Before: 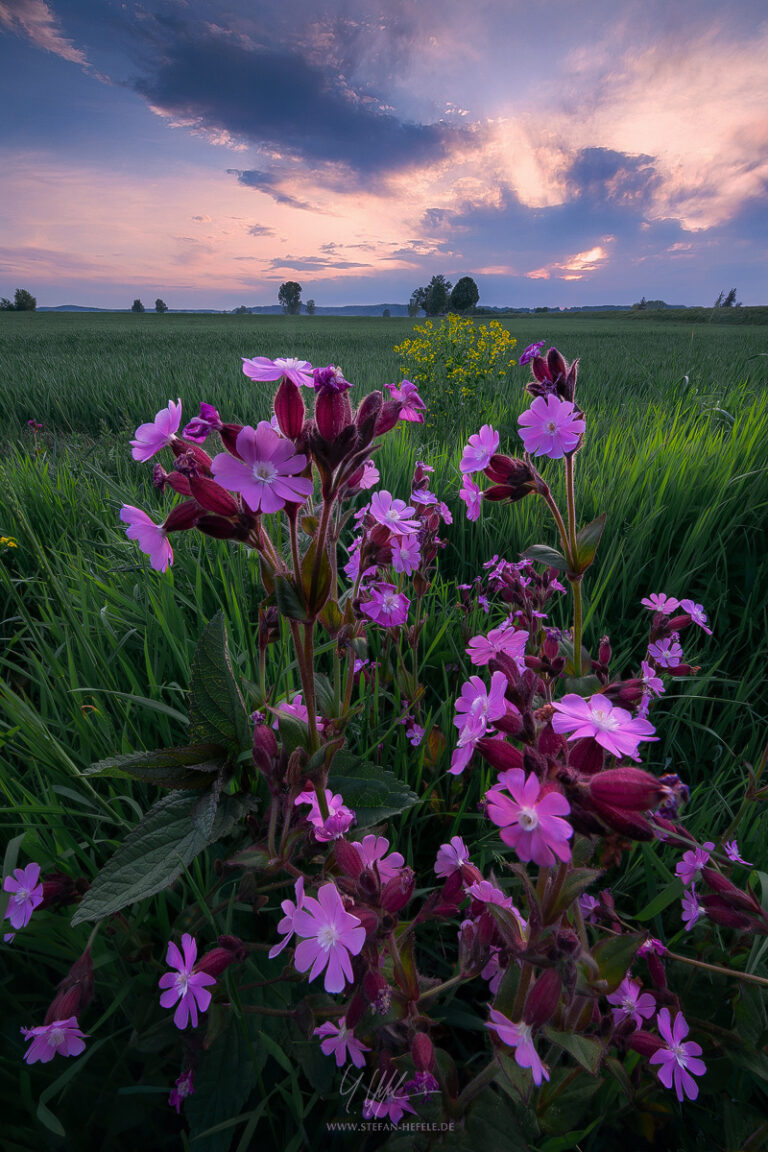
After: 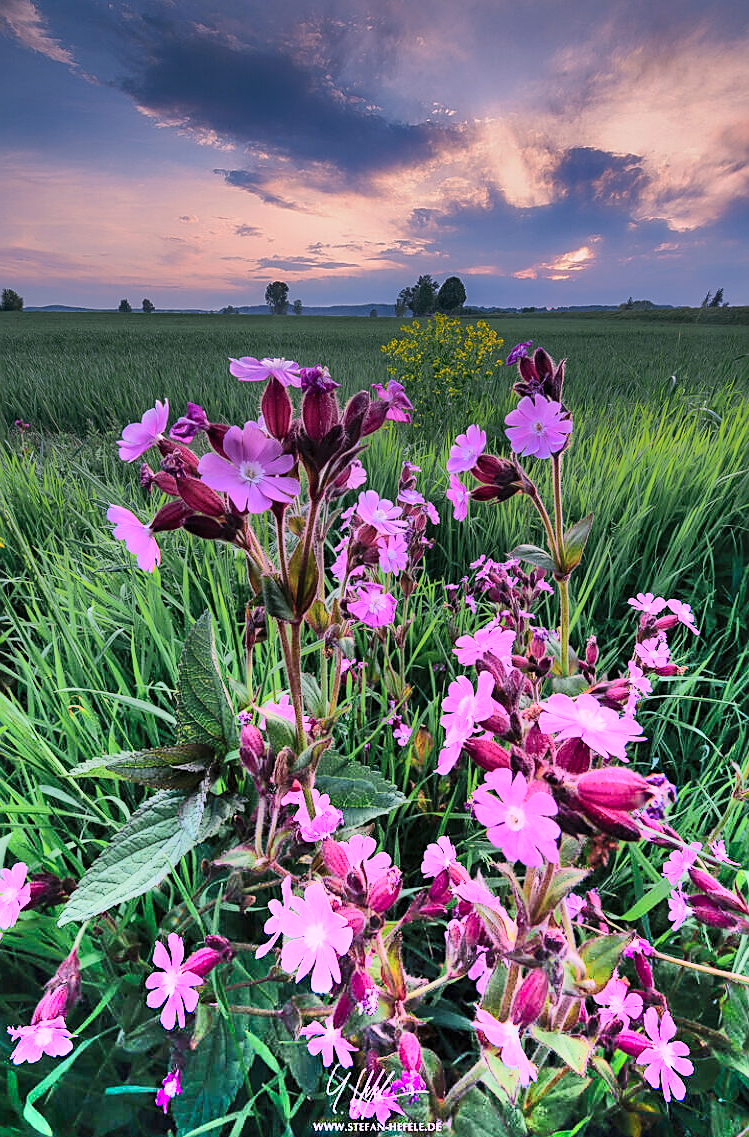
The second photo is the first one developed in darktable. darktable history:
crop and rotate: left 1.774%, right 0.633%, bottom 1.28%
shadows and highlights: radius 123.98, shadows 100, white point adjustment -3, highlights -100, highlights color adjustment 89.84%, soften with gaussian
sharpen: on, module defaults
